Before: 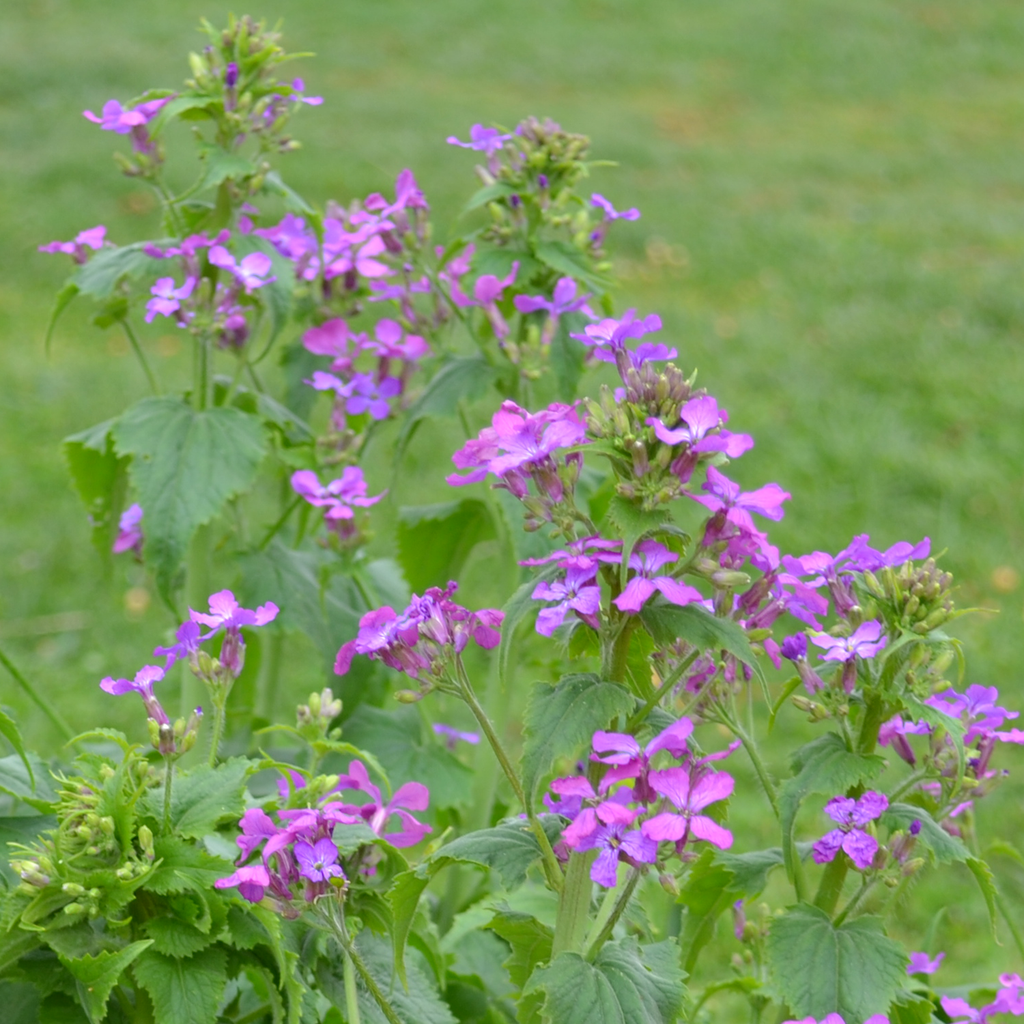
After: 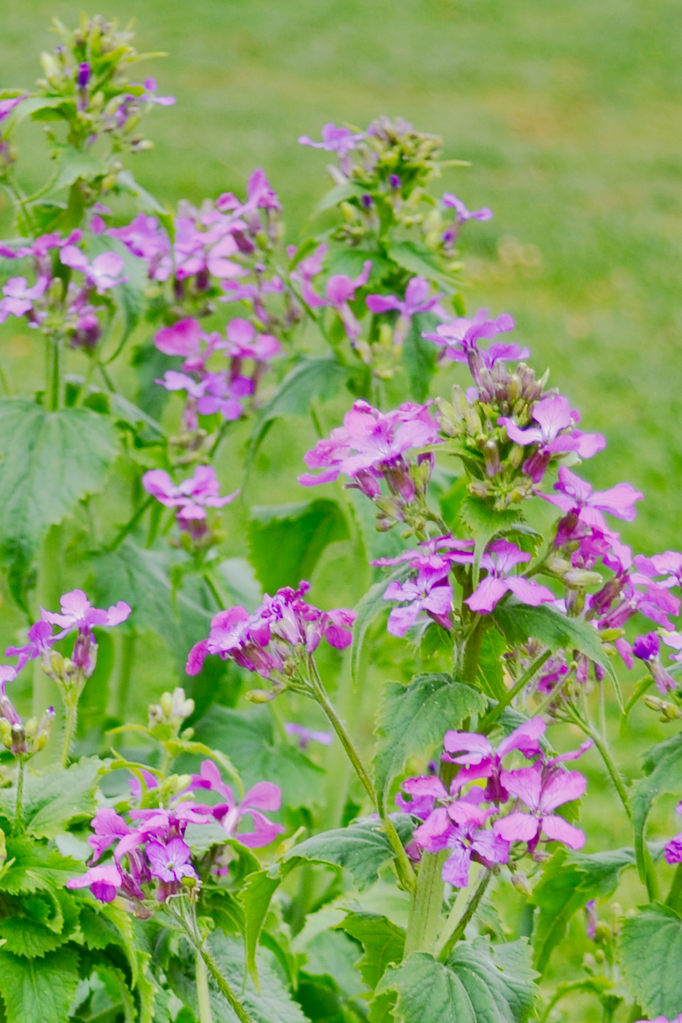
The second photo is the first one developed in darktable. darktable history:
tone curve: curves: ch0 [(0, 0.017) (0.091, 0.046) (0.298, 0.287) (0.439, 0.482) (0.64, 0.729) (0.785, 0.817) (0.995, 0.917)]; ch1 [(0, 0) (0.384, 0.365) (0.463, 0.447) (0.486, 0.474) (0.503, 0.497) (0.526, 0.52) (0.555, 0.564) (0.578, 0.595) (0.638, 0.644) (0.766, 0.773) (1, 1)]; ch2 [(0, 0) (0.374, 0.344) (0.449, 0.434) (0.501, 0.501) (0.528, 0.519) (0.569, 0.589) (0.61, 0.646) (0.666, 0.688) (1, 1)], preserve colors none
crop and rotate: left 14.501%, right 18.861%
exposure: black level correction 0, exposure 0.199 EV, compensate exposure bias true, compensate highlight preservation false
shadows and highlights: shadows 58.14, highlights -60.42, soften with gaussian
